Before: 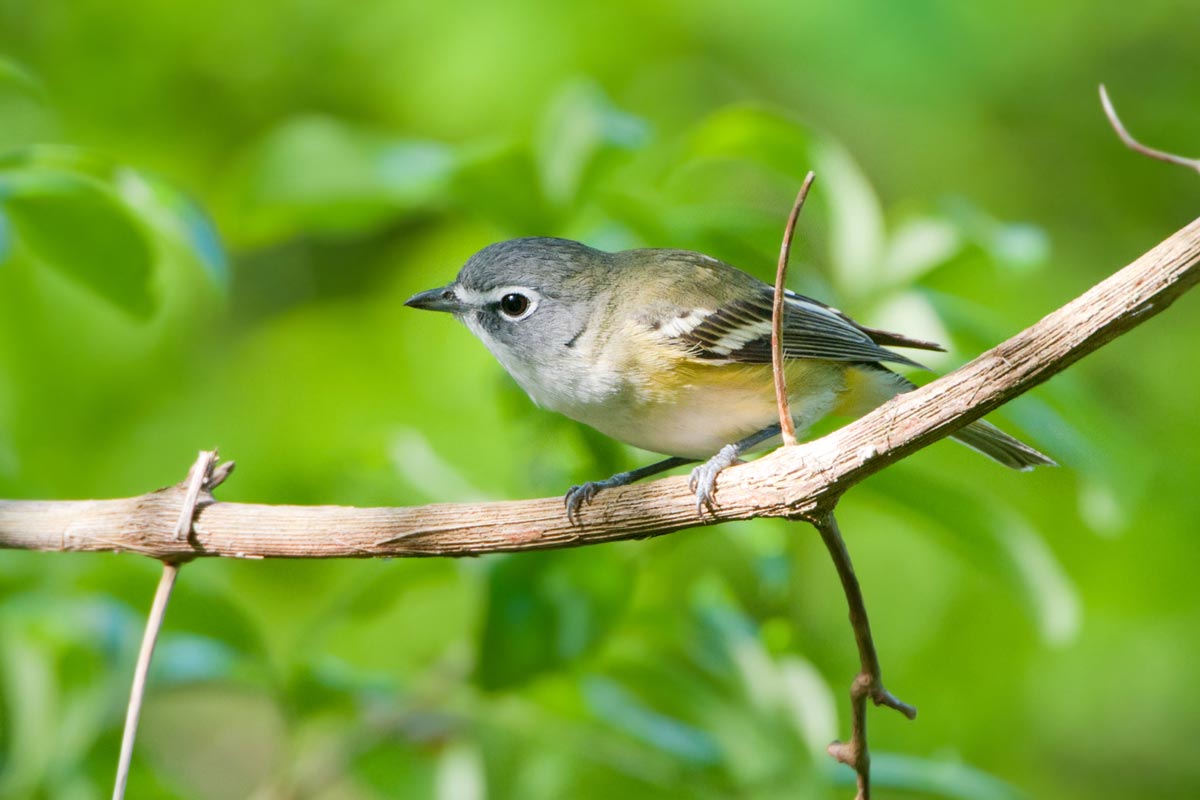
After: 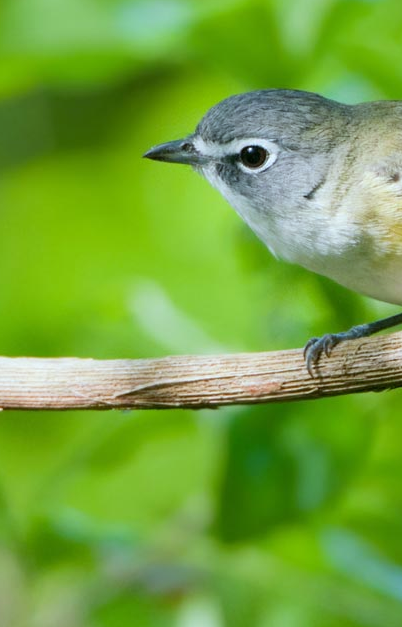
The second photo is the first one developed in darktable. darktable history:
crop and rotate: left 21.77%, top 18.528%, right 44.676%, bottom 2.997%
white balance: red 0.925, blue 1.046
